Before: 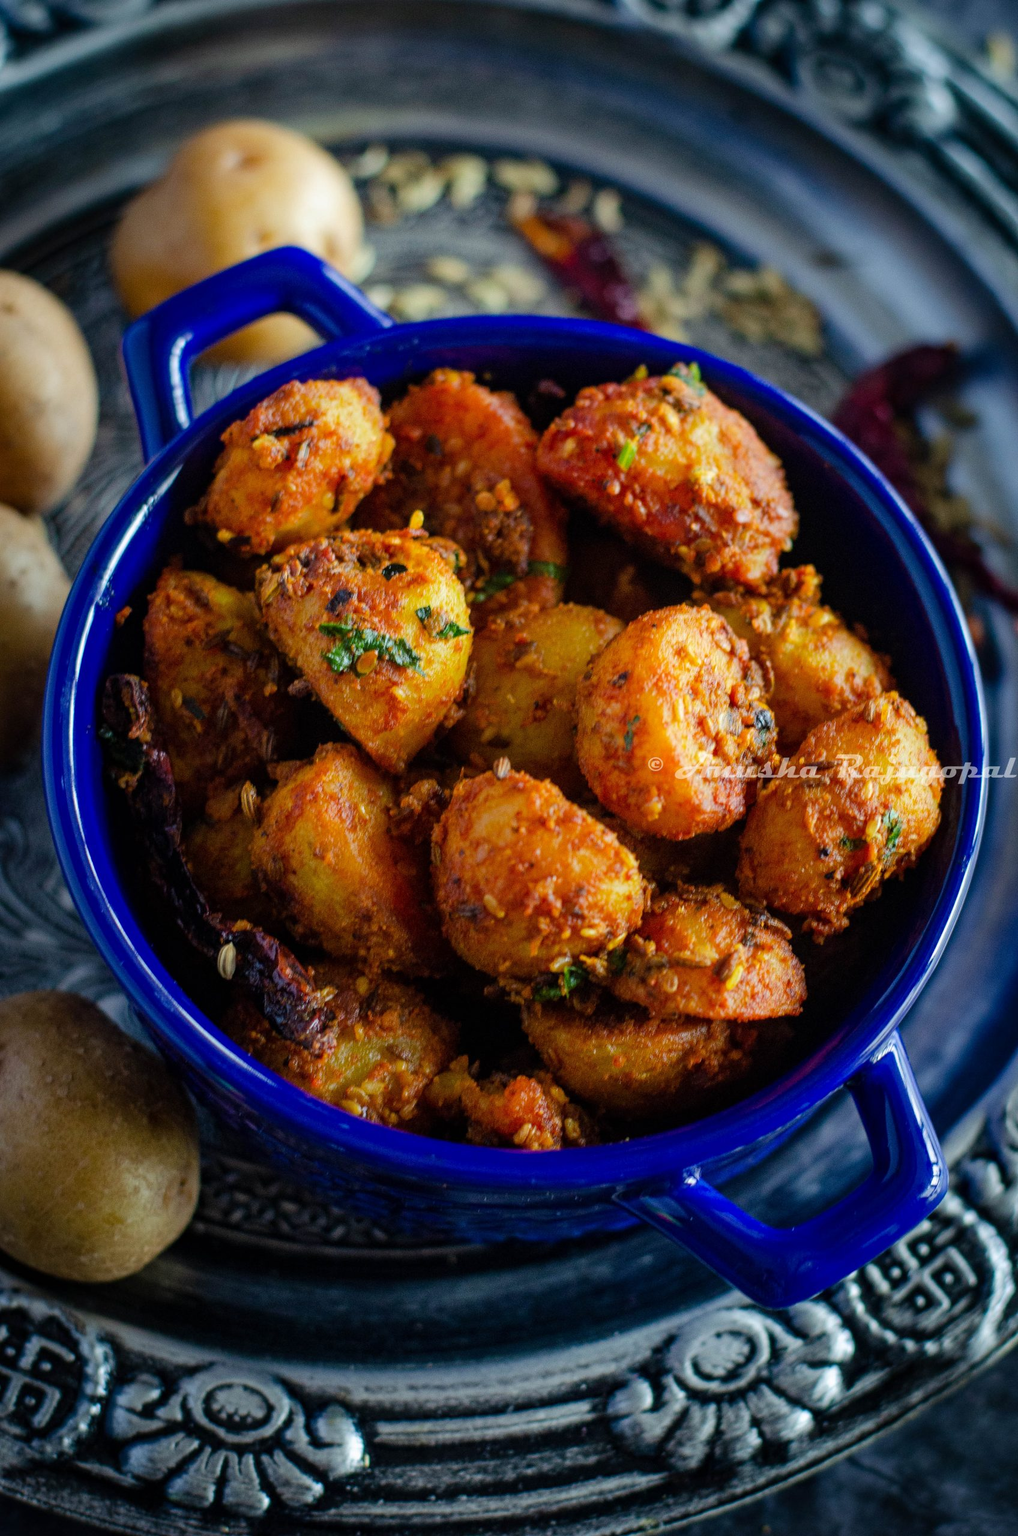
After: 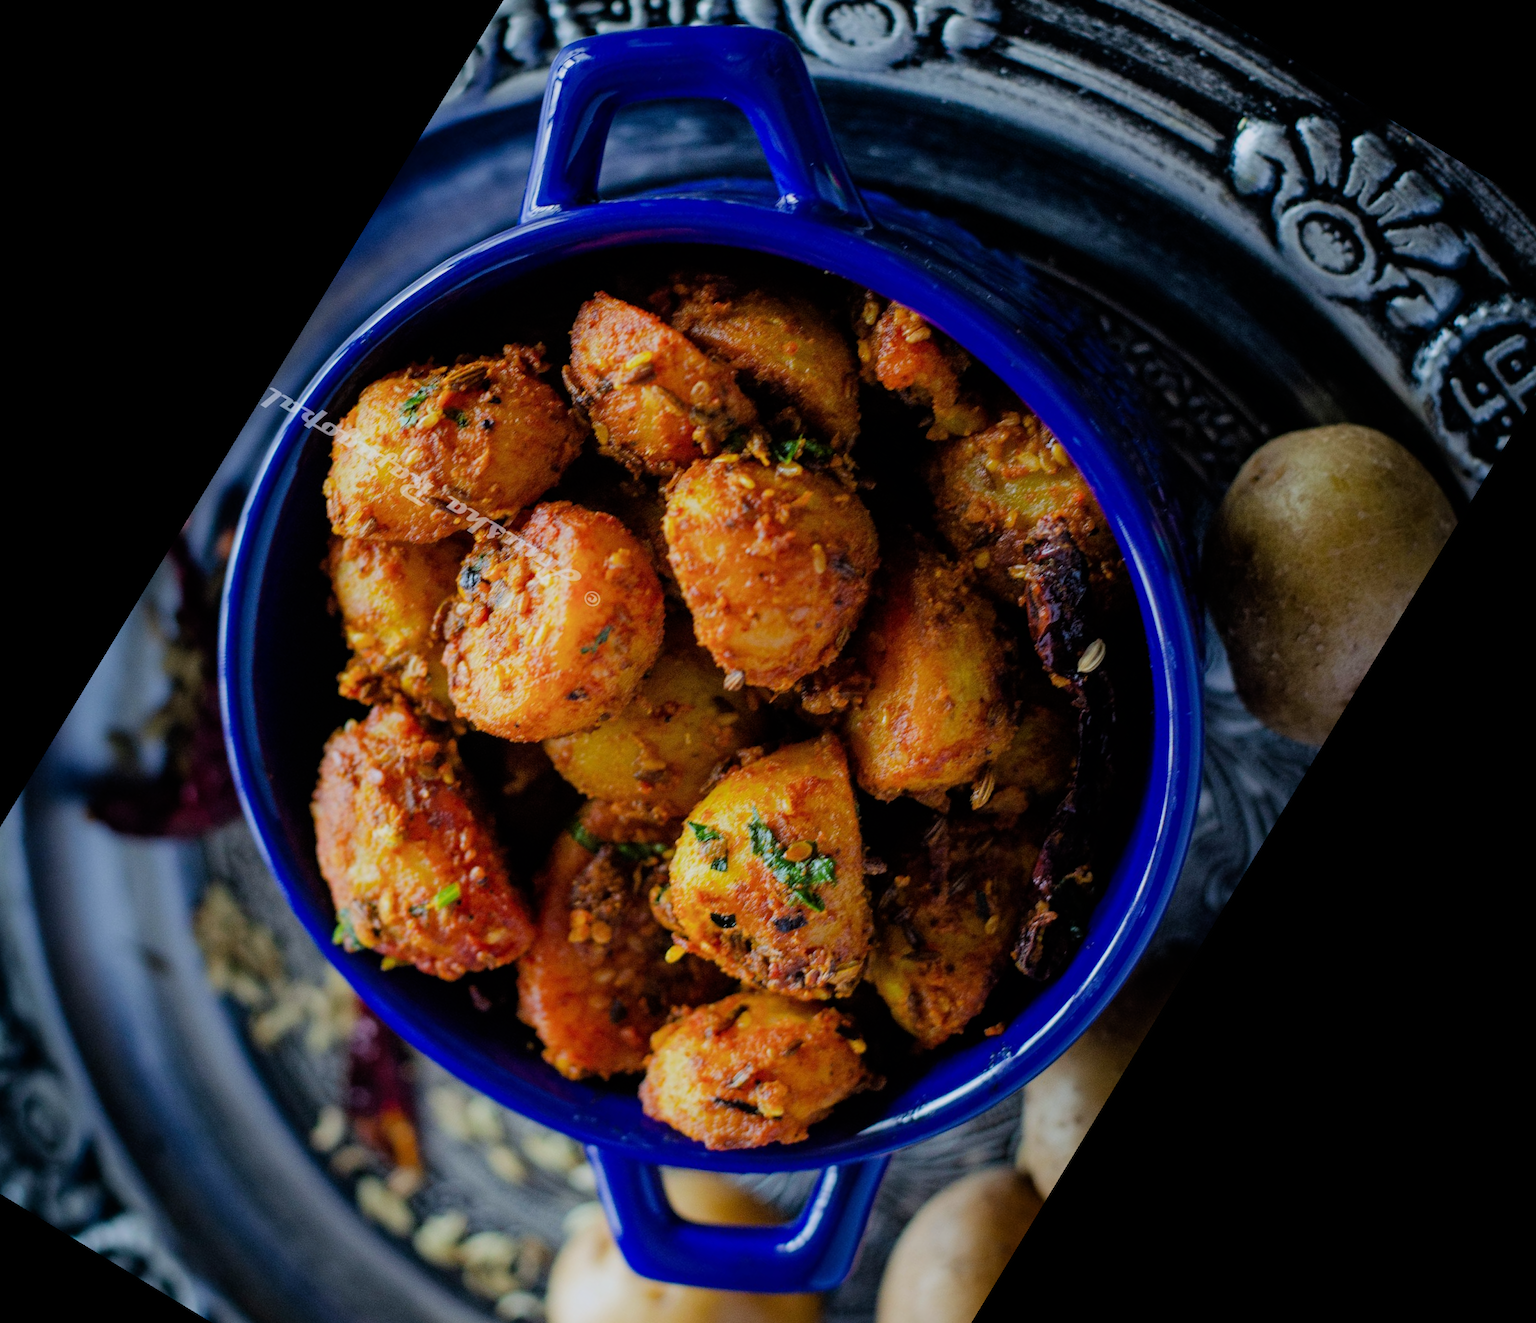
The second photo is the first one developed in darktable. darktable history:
crop and rotate: angle 148.68°, left 9.111%, top 15.603%, right 4.588%, bottom 17.041%
white balance: red 0.984, blue 1.059
filmic rgb: white relative exposure 3.85 EV, hardness 4.3
